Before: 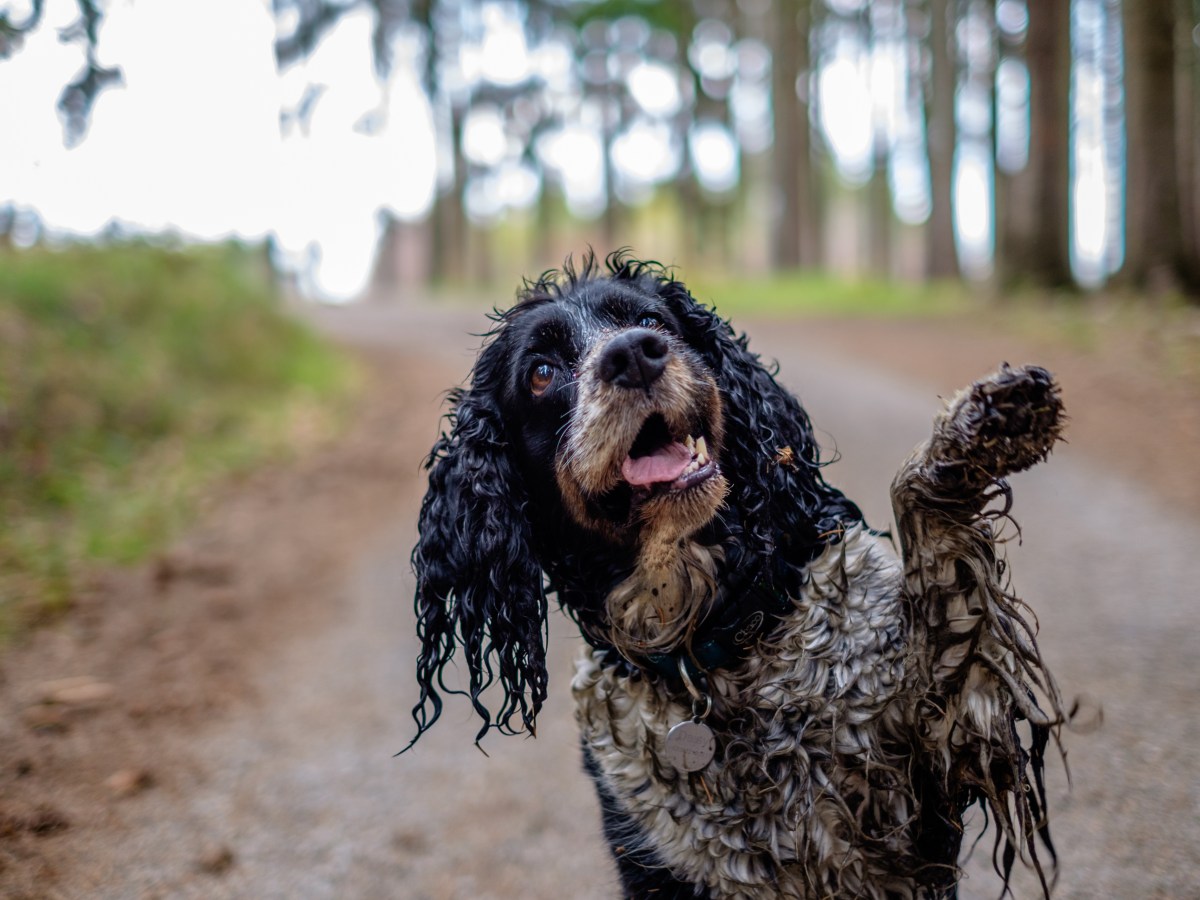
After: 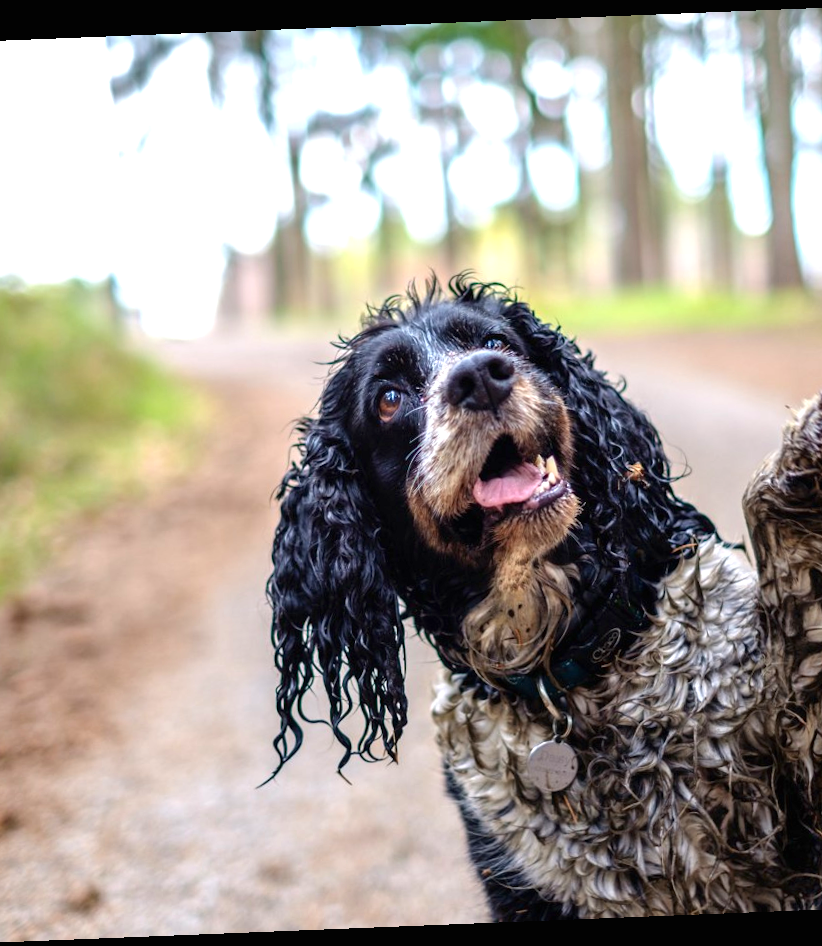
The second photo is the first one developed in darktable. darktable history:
crop and rotate: left 13.537%, right 19.796%
exposure: black level correction 0, exposure 1 EV, compensate highlight preservation false
rotate and perspective: rotation -2.29°, automatic cropping off
